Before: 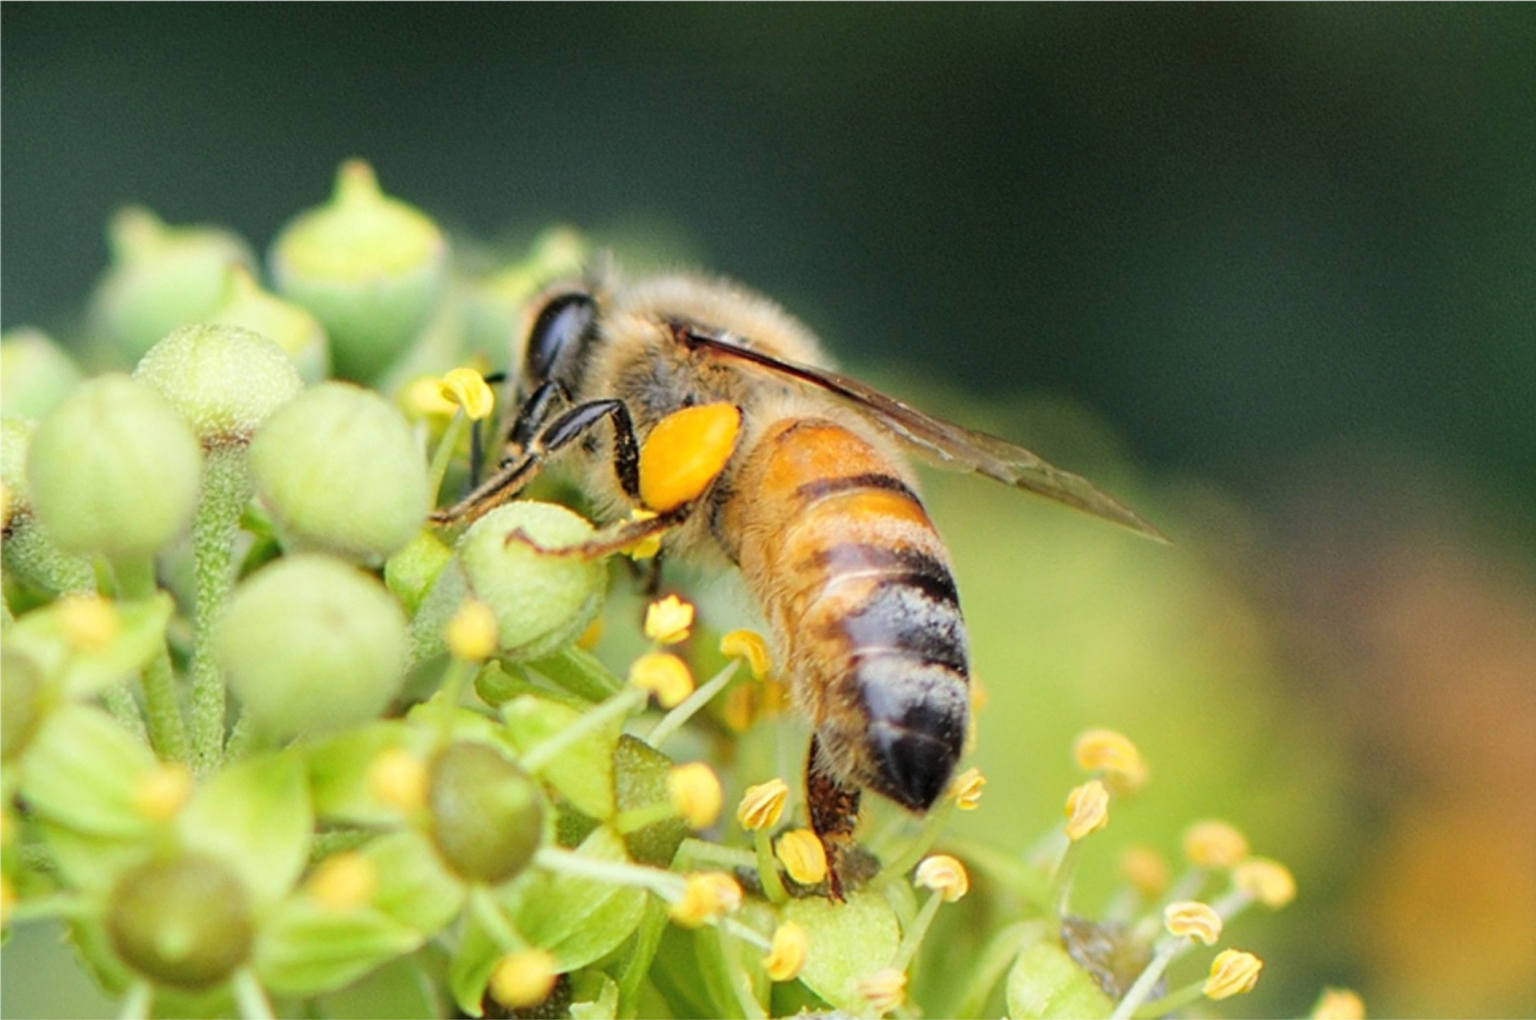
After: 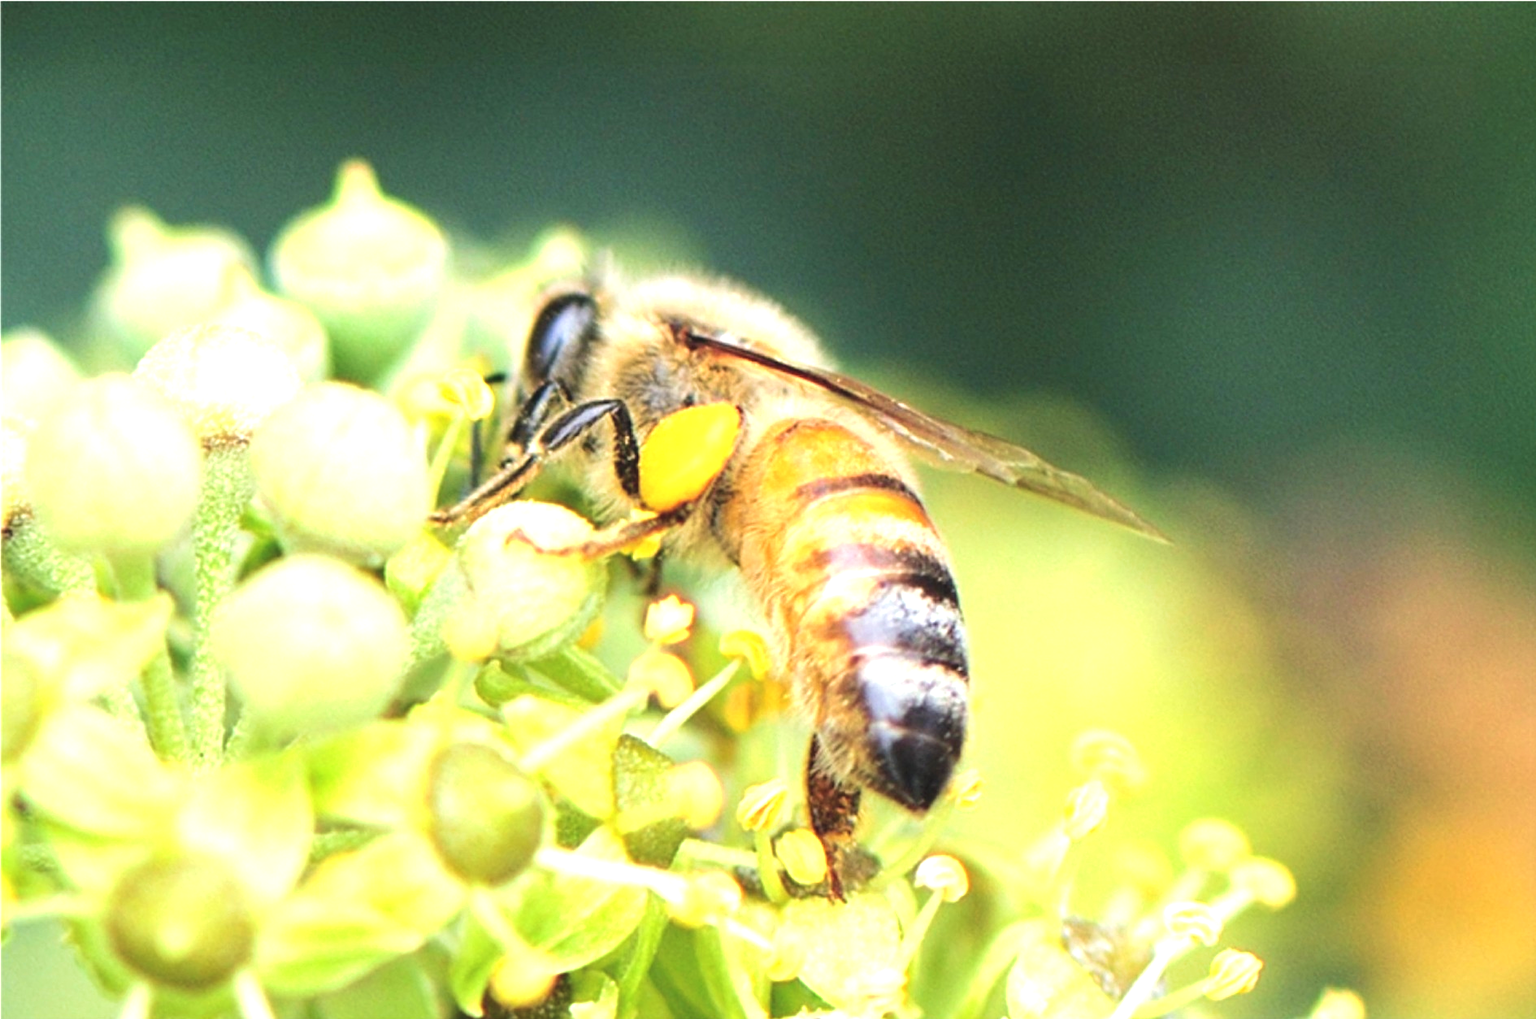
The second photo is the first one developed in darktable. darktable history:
velvia: on, module defaults
exposure: black level correction -0.005, exposure 1 EV, compensate highlight preservation false
